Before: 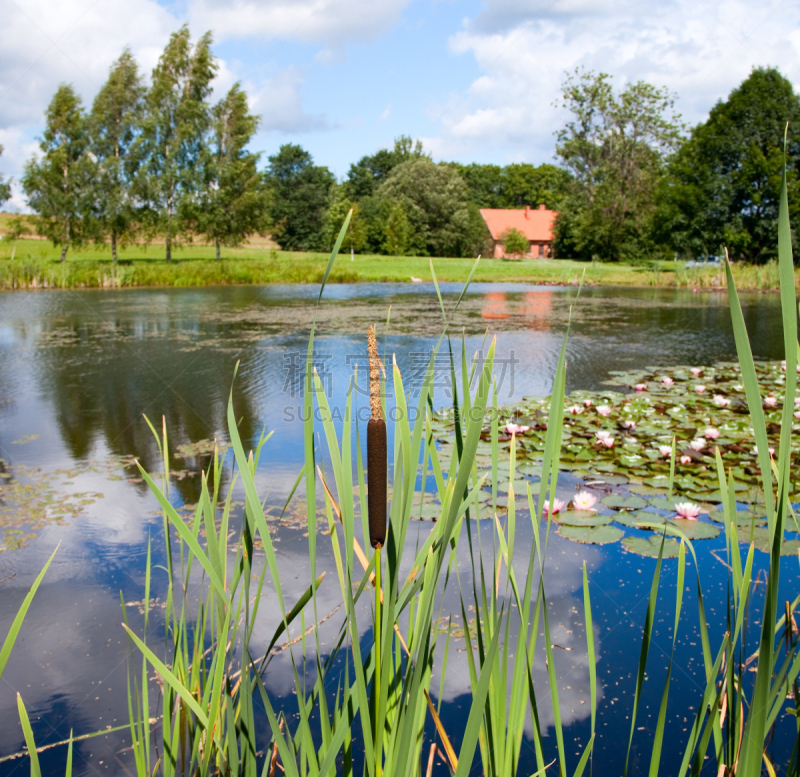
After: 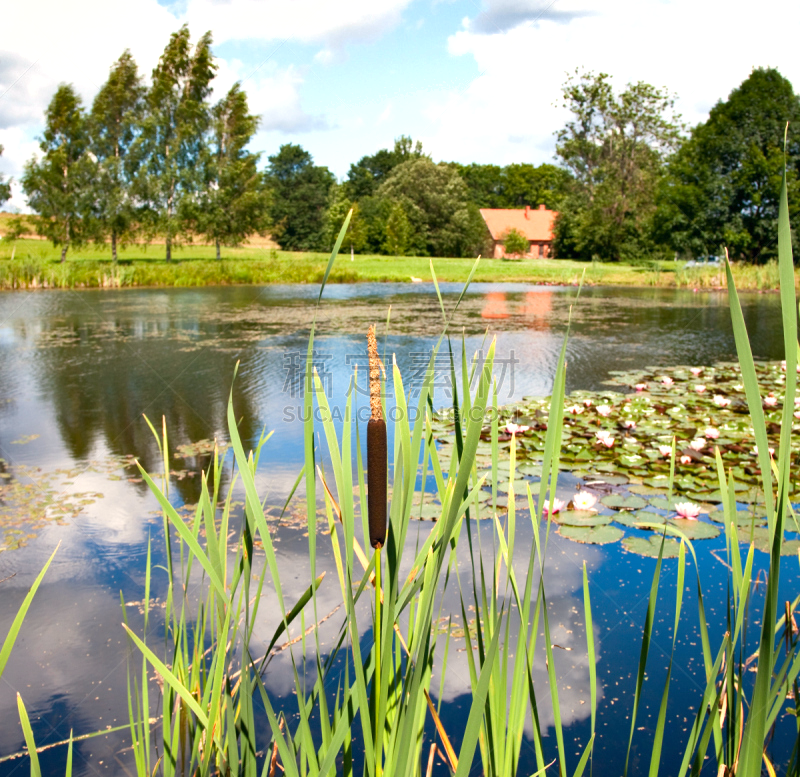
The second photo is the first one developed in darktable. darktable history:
white balance: red 1.045, blue 0.932
shadows and highlights: shadows 22.7, highlights -48.71, soften with gaussian
exposure: exposure 0.496 EV, compensate highlight preservation false
